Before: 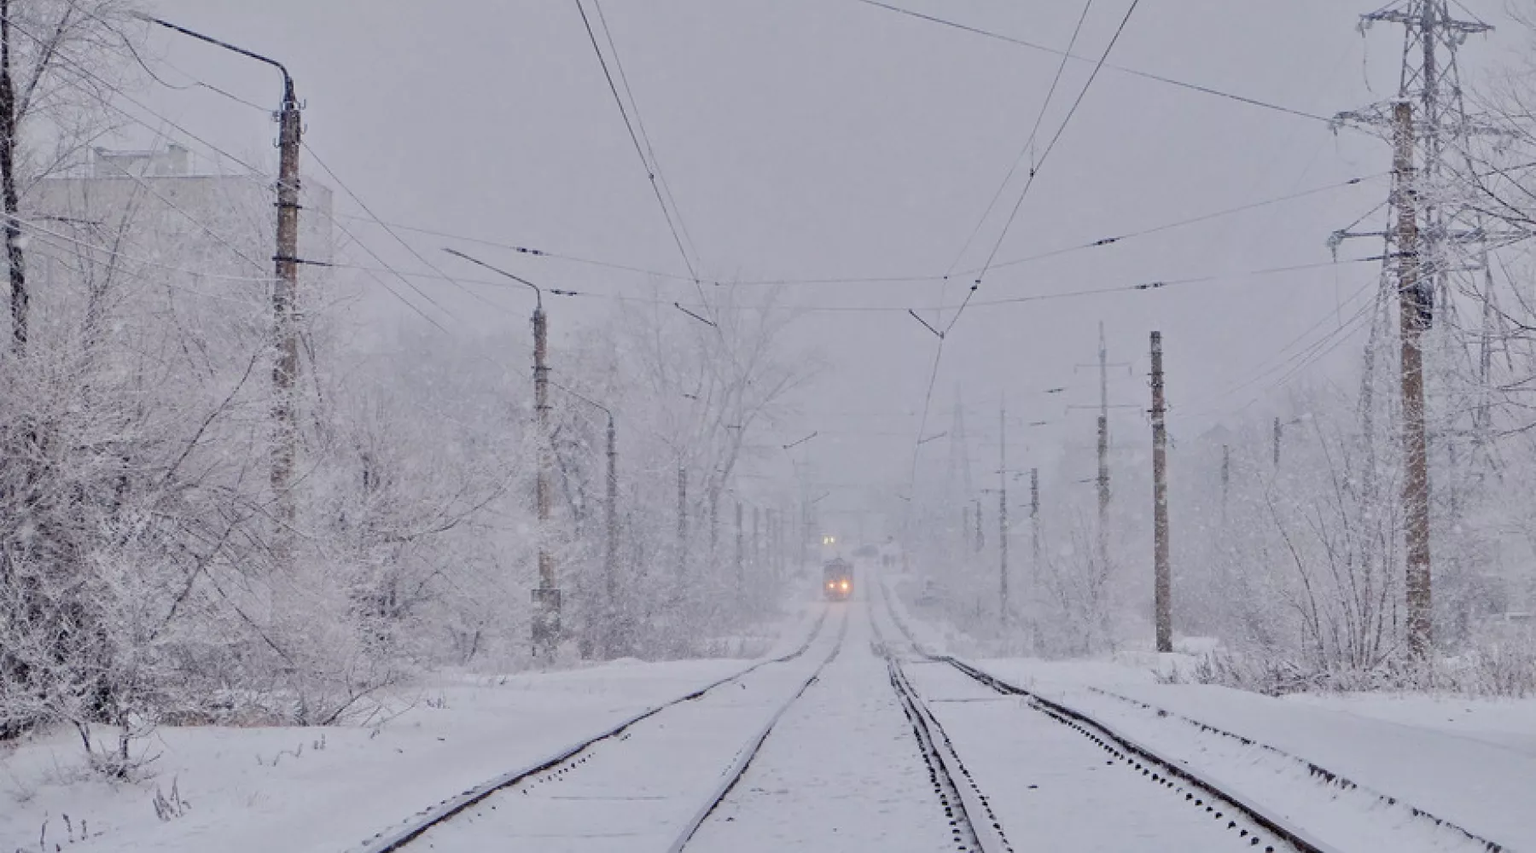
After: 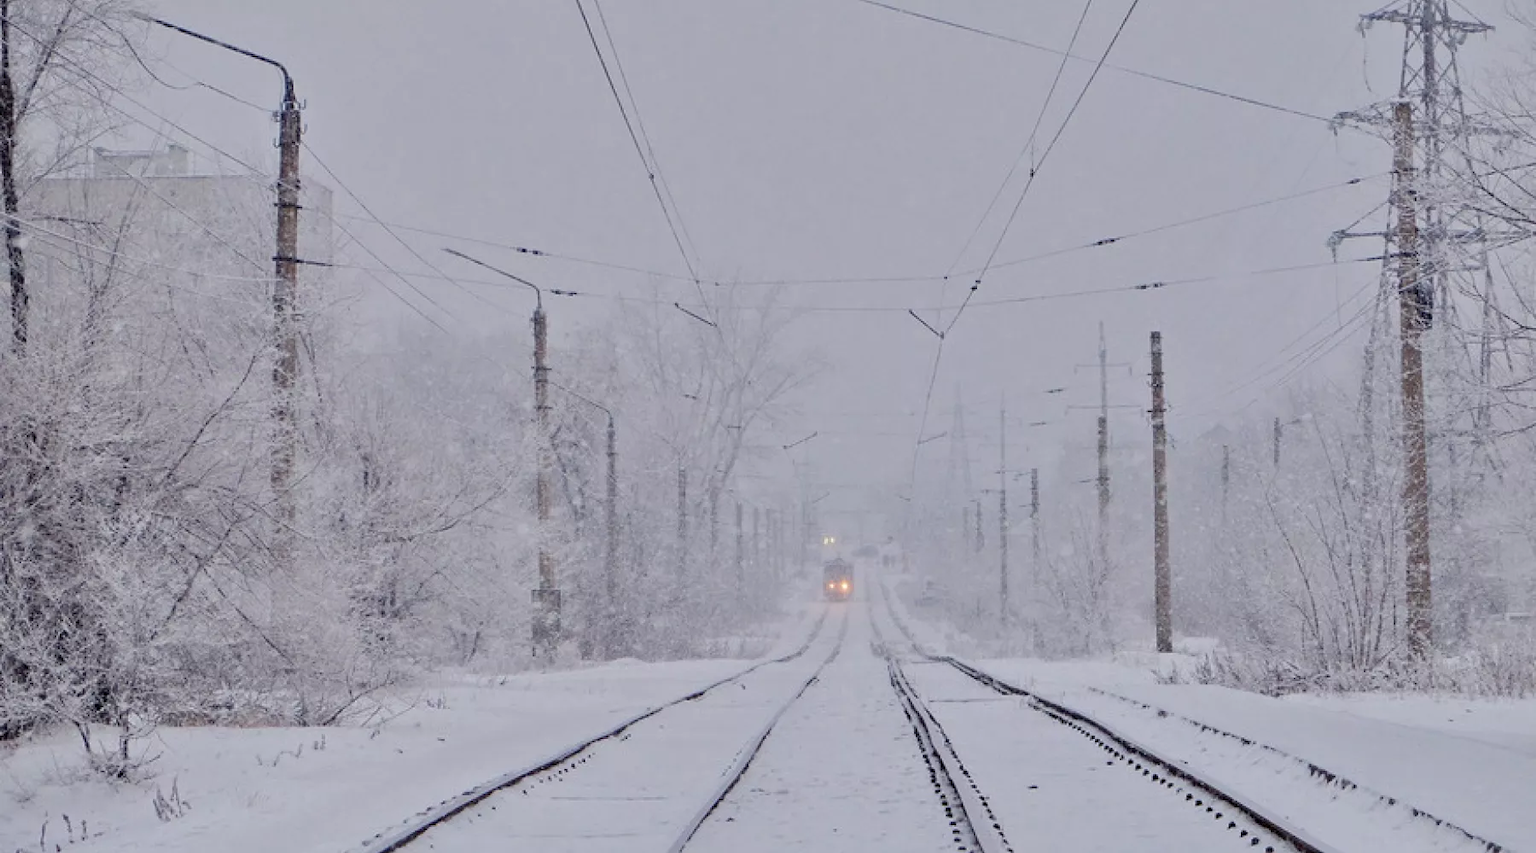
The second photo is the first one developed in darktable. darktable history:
tone equalizer: on, module defaults
exposure: black level correction 0.001, compensate highlight preservation false
vibrance: vibrance 15%
